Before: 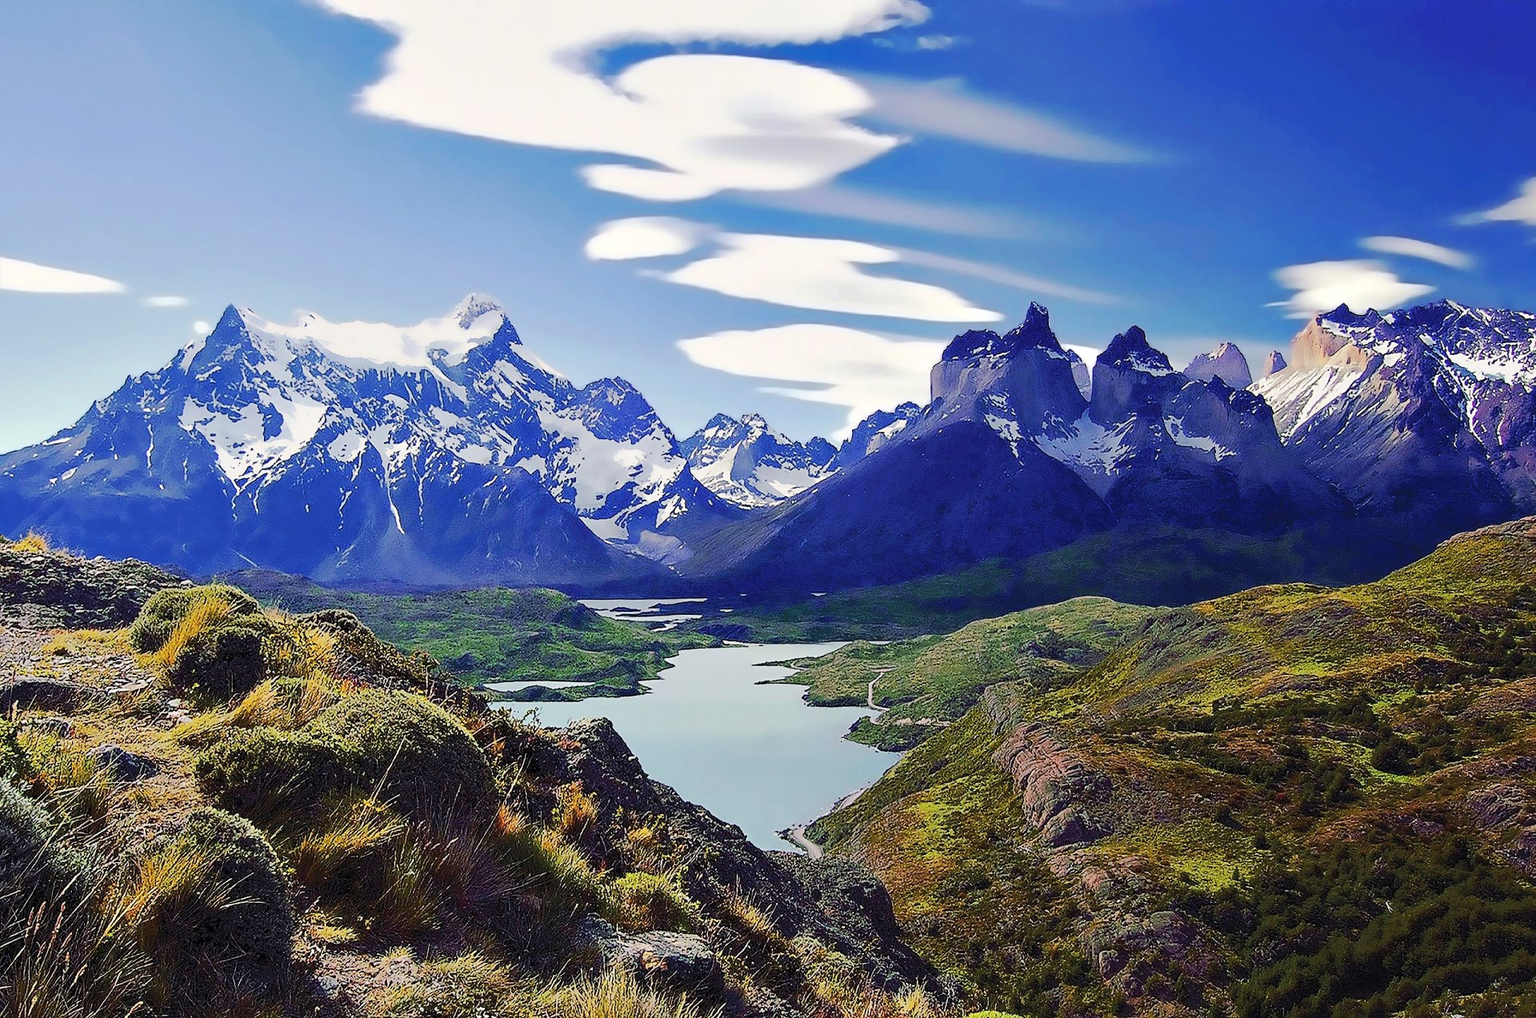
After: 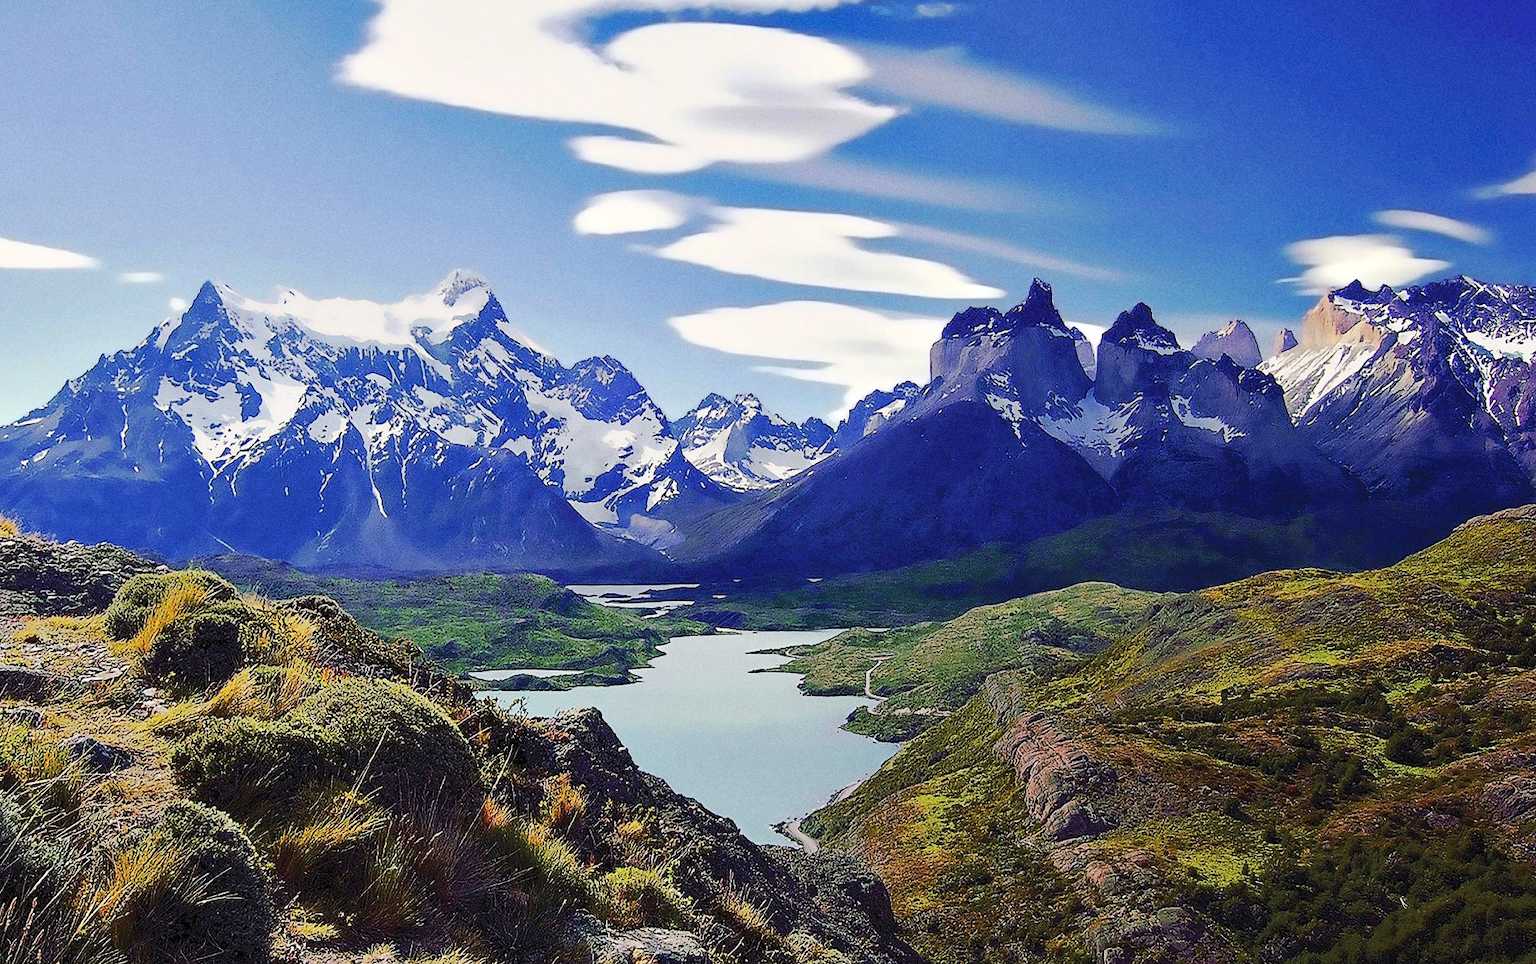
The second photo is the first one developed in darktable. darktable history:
crop: left 1.964%, top 3.251%, right 1.122%, bottom 4.933%
grain: coarseness 0.09 ISO
